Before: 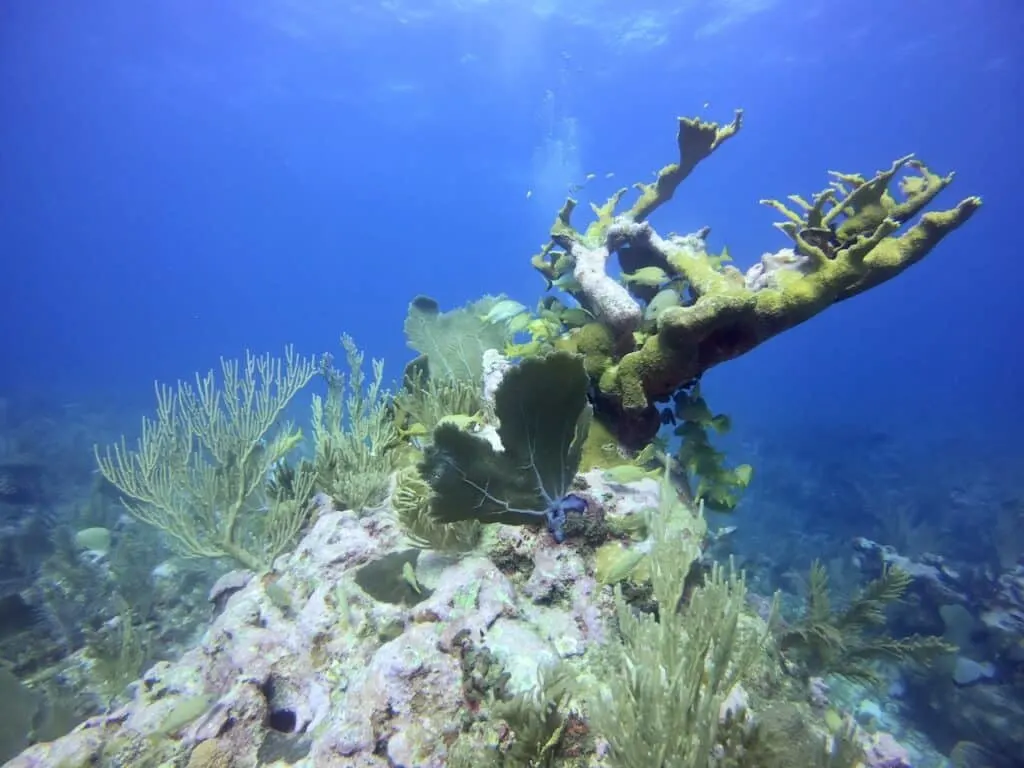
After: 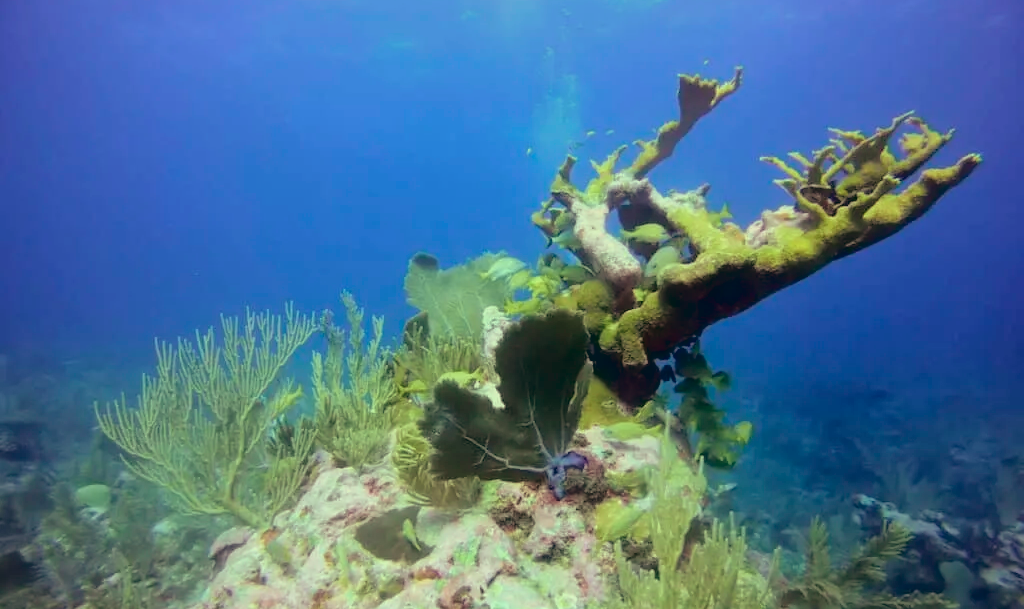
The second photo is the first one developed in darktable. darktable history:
color balance: lift [1.003, 0.993, 1.001, 1.007], gamma [1.018, 1.072, 0.959, 0.928], gain [0.974, 0.873, 1.031, 1.127]
contrast equalizer: octaves 7, y [[0.6 ×6], [0.55 ×6], [0 ×6], [0 ×6], [0 ×6]], mix -0.2
crop and rotate: top 5.667%, bottom 14.937%
tone curve: curves: ch0 [(0, 0.013) (0.181, 0.074) (0.337, 0.304) (0.498, 0.485) (0.78, 0.742) (0.993, 0.954)]; ch1 [(0, 0) (0.294, 0.184) (0.359, 0.34) (0.362, 0.35) (0.43, 0.41) (0.469, 0.463) (0.495, 0.502) (0.54, 0.563) (0.612, 0.641) (1, 1)]; ch2 [(0, 0) (0.44, 0.437) (0.495, 0.502) (0.524, 0.534) (0.557, 0.56) (0.634, 0.654) (0.728, 0.722) (1, 1)], color space Lab, independent channels, preserve colors none
white balance: red 1.138, green 0.996, blue 0.812
